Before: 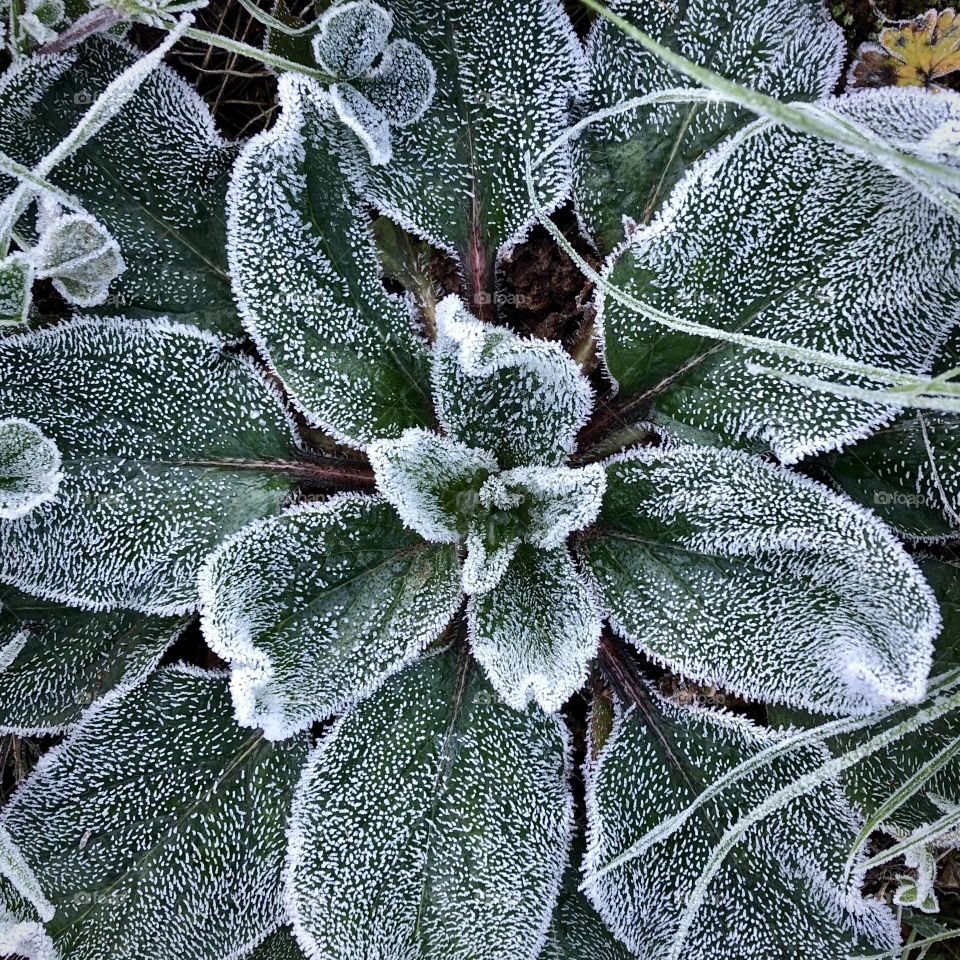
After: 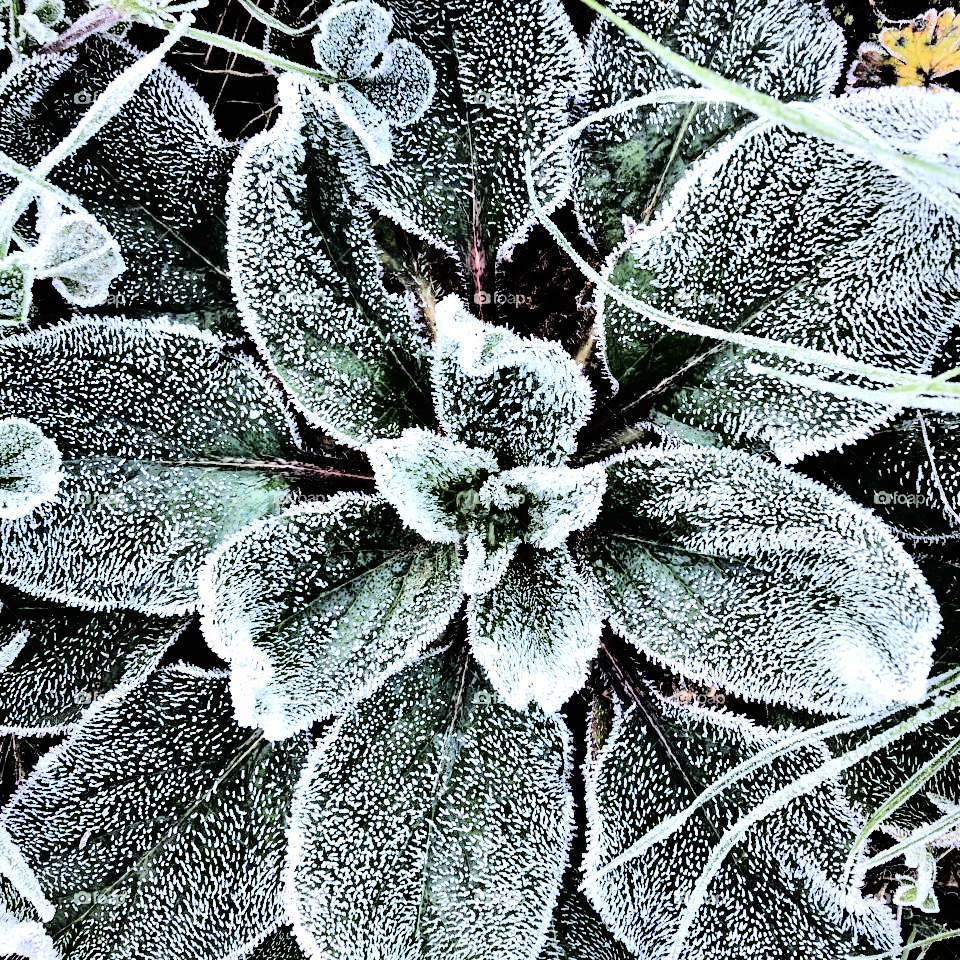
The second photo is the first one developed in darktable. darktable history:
tone equalizer: -8 EV -0.725 EV, -7 EV -0.703 EV, -6 EV -0.578 EV, -5 EV -0.395 EV, -3 EV 0.378 EV, -2 EV 0.6 EV, -1 EV 0.696 EV, +0 EV 0.732 EV, mask exposure compensation -0.498 EV
base curve: curves: ch0 [(0, 0) (0.036, 0.01) (0.123, 0.254) (0.258, 0.504) (0.507, 0.748) (1, 1)]
